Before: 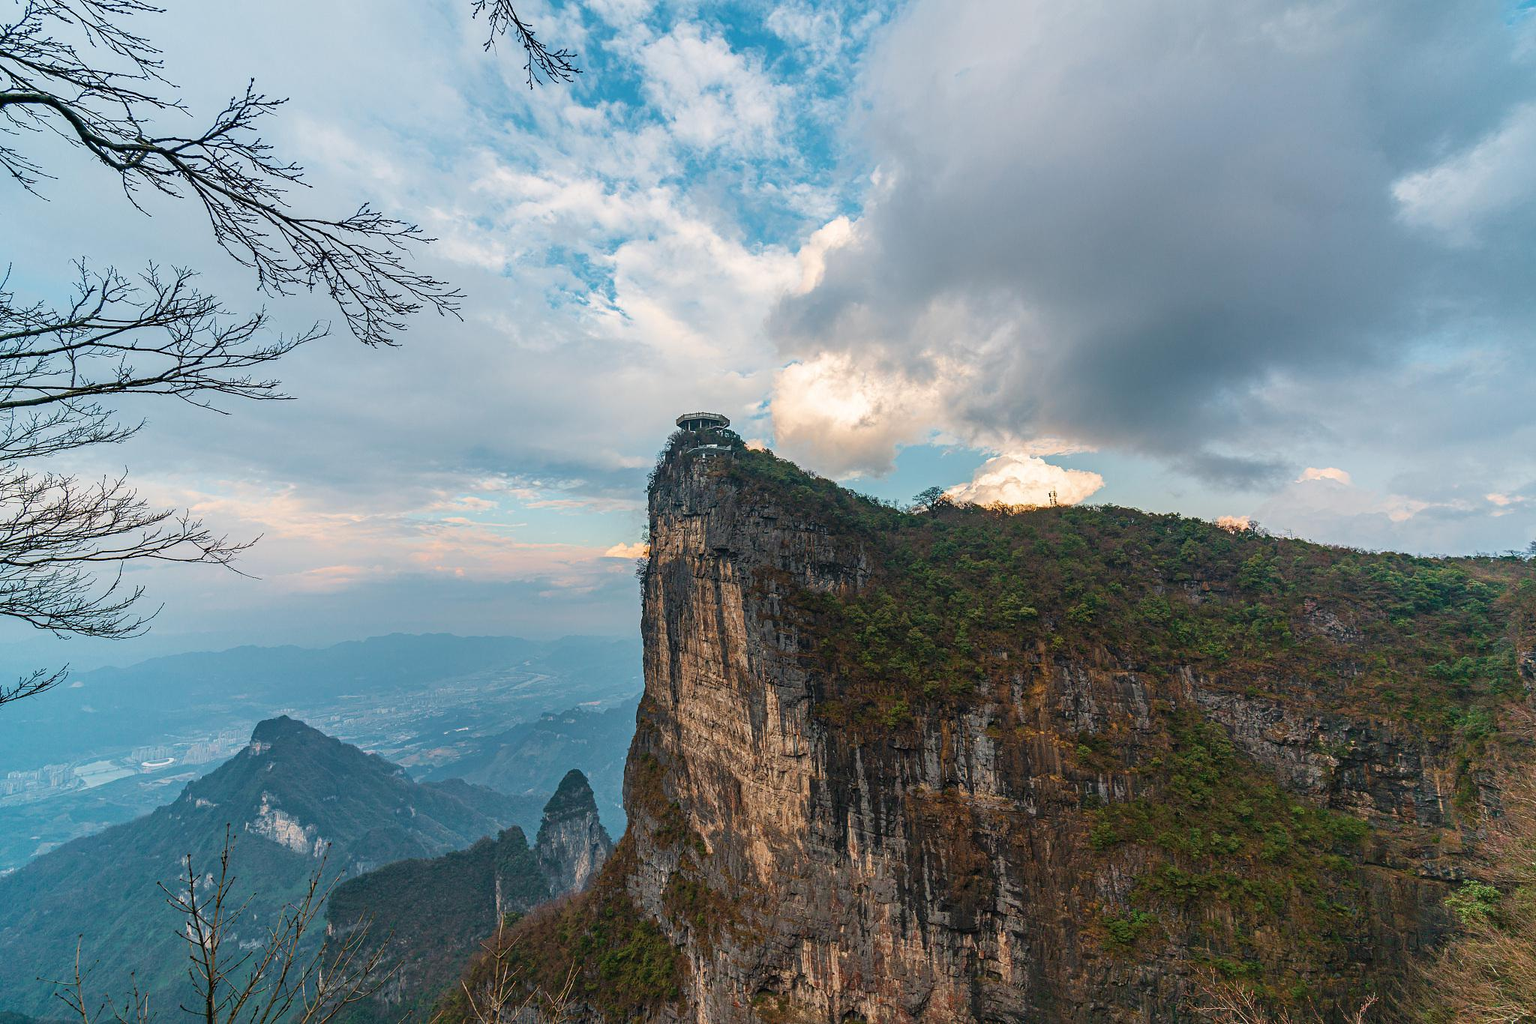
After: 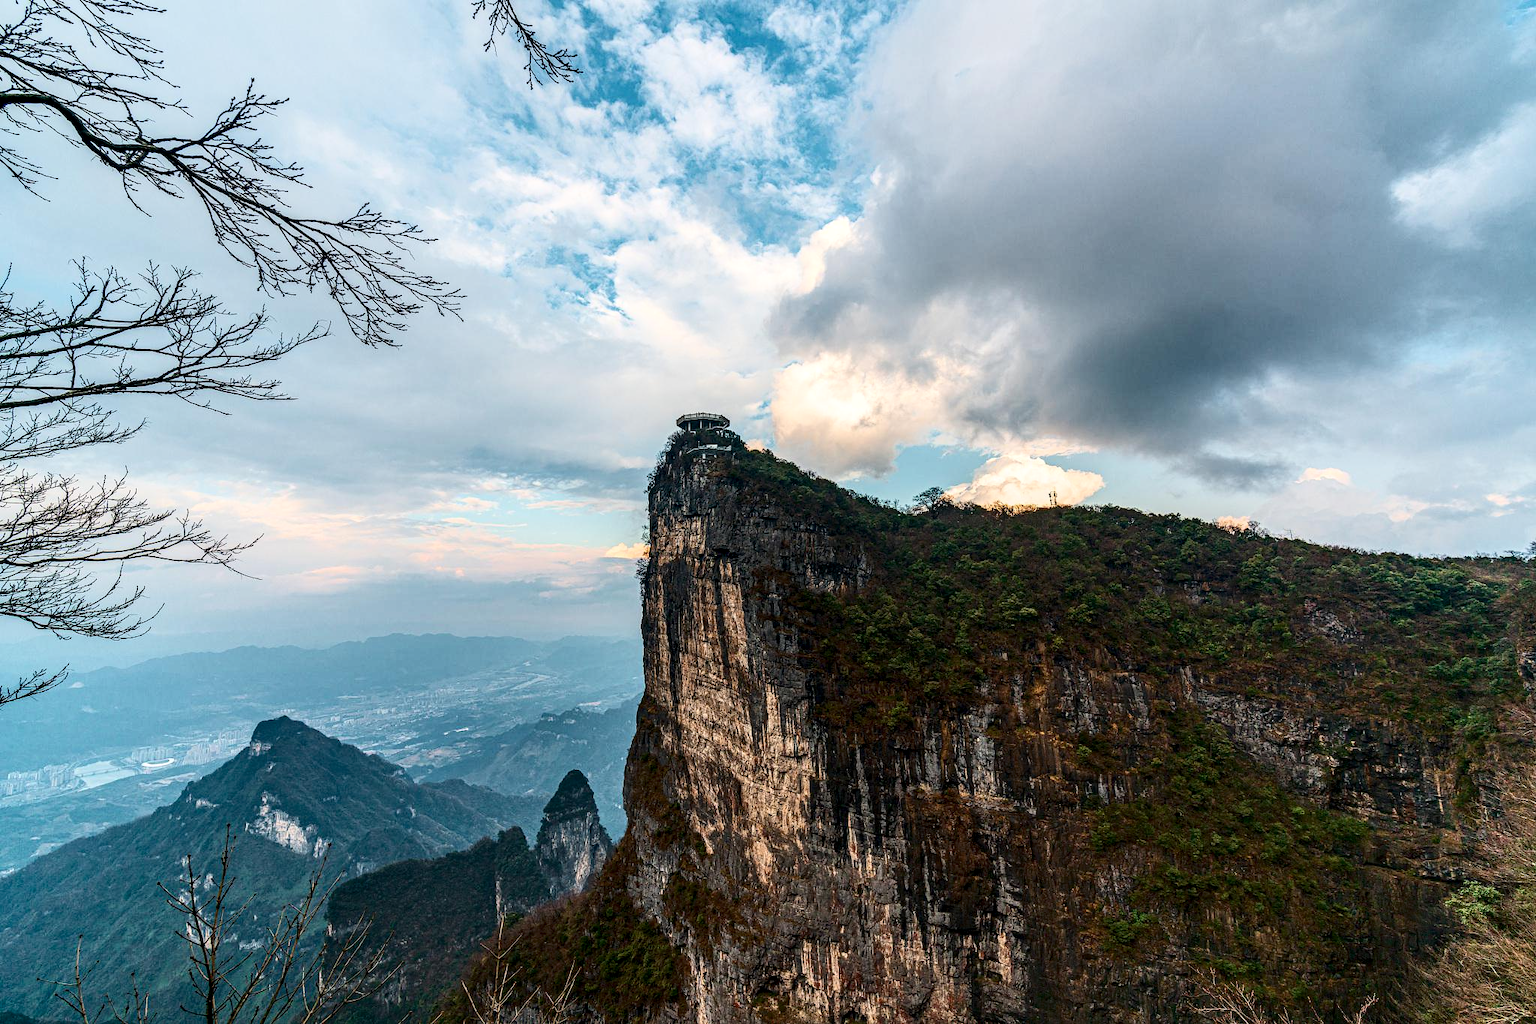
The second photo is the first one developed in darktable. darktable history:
contrast brightness saturation: contrast 0.28
local contrast: highlights 25%, shadows 75%, midtone range 0.75
